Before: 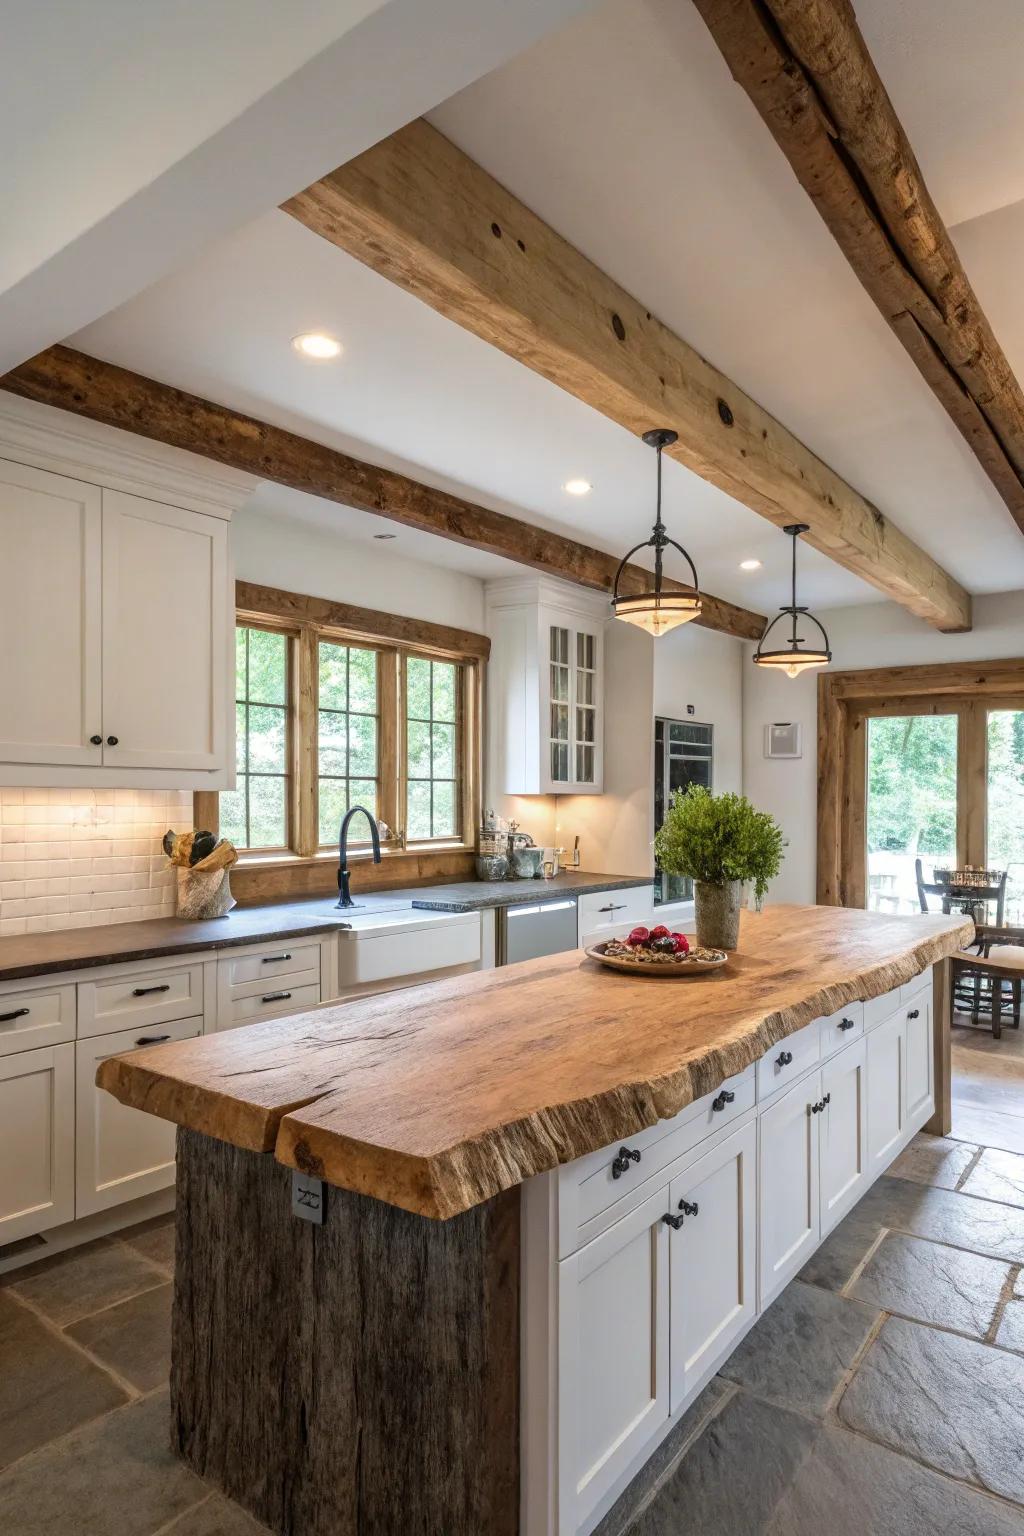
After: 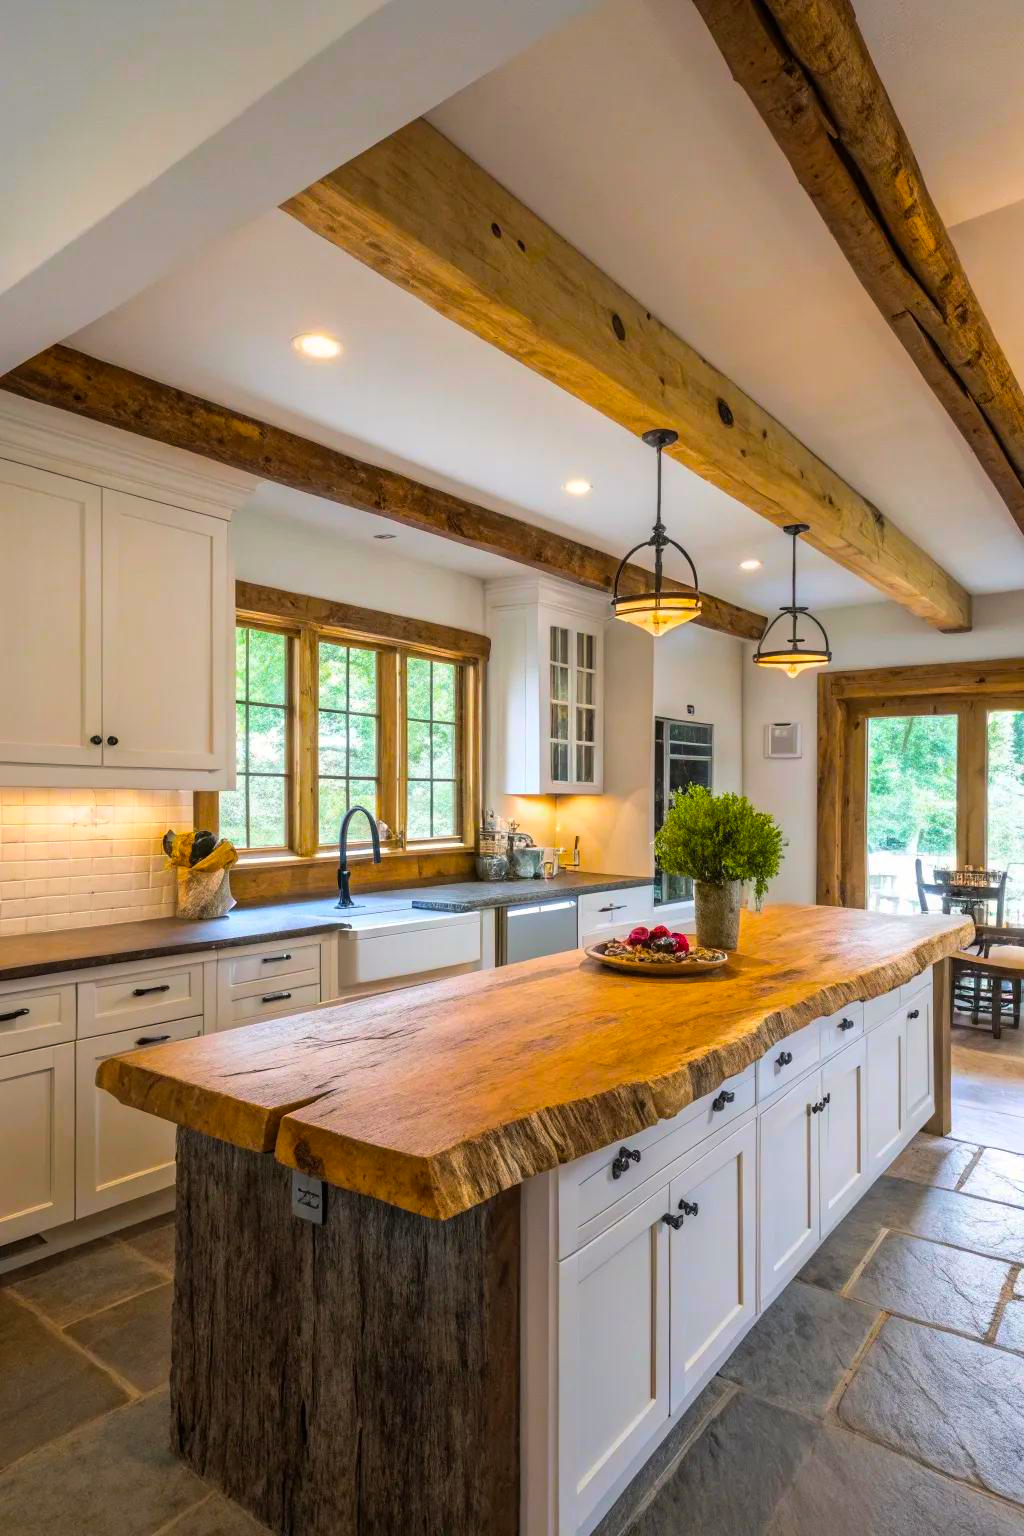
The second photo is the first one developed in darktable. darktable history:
color balance rgb: highlights gain › chroma 0.186%, highlights gain › hue 331.29°, perceptual saturation grading › global saturation 61.158%, perceptual saturation grading › highlights 20.076%, perceptual saturation grading › shadows -50.334%, global vibrance 20%
